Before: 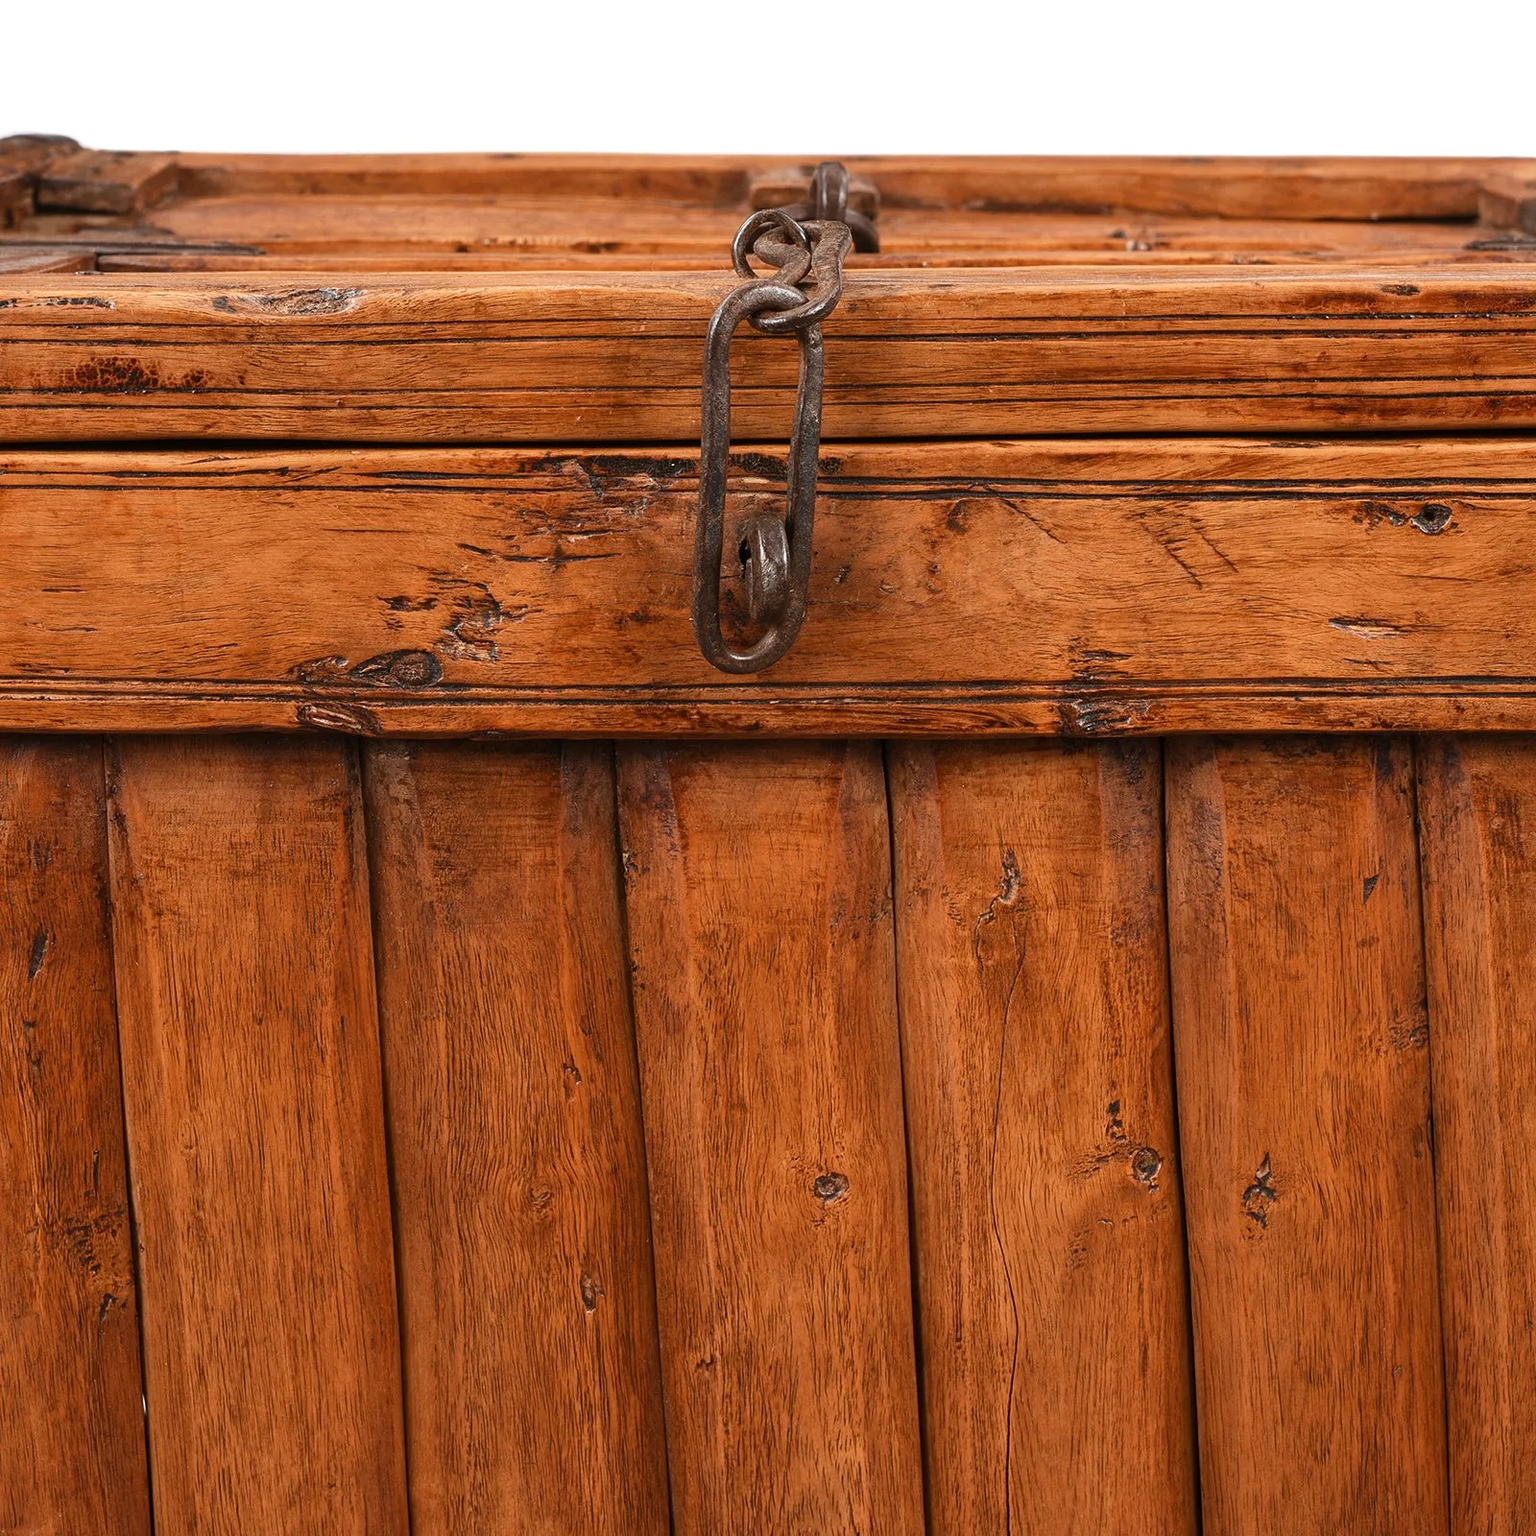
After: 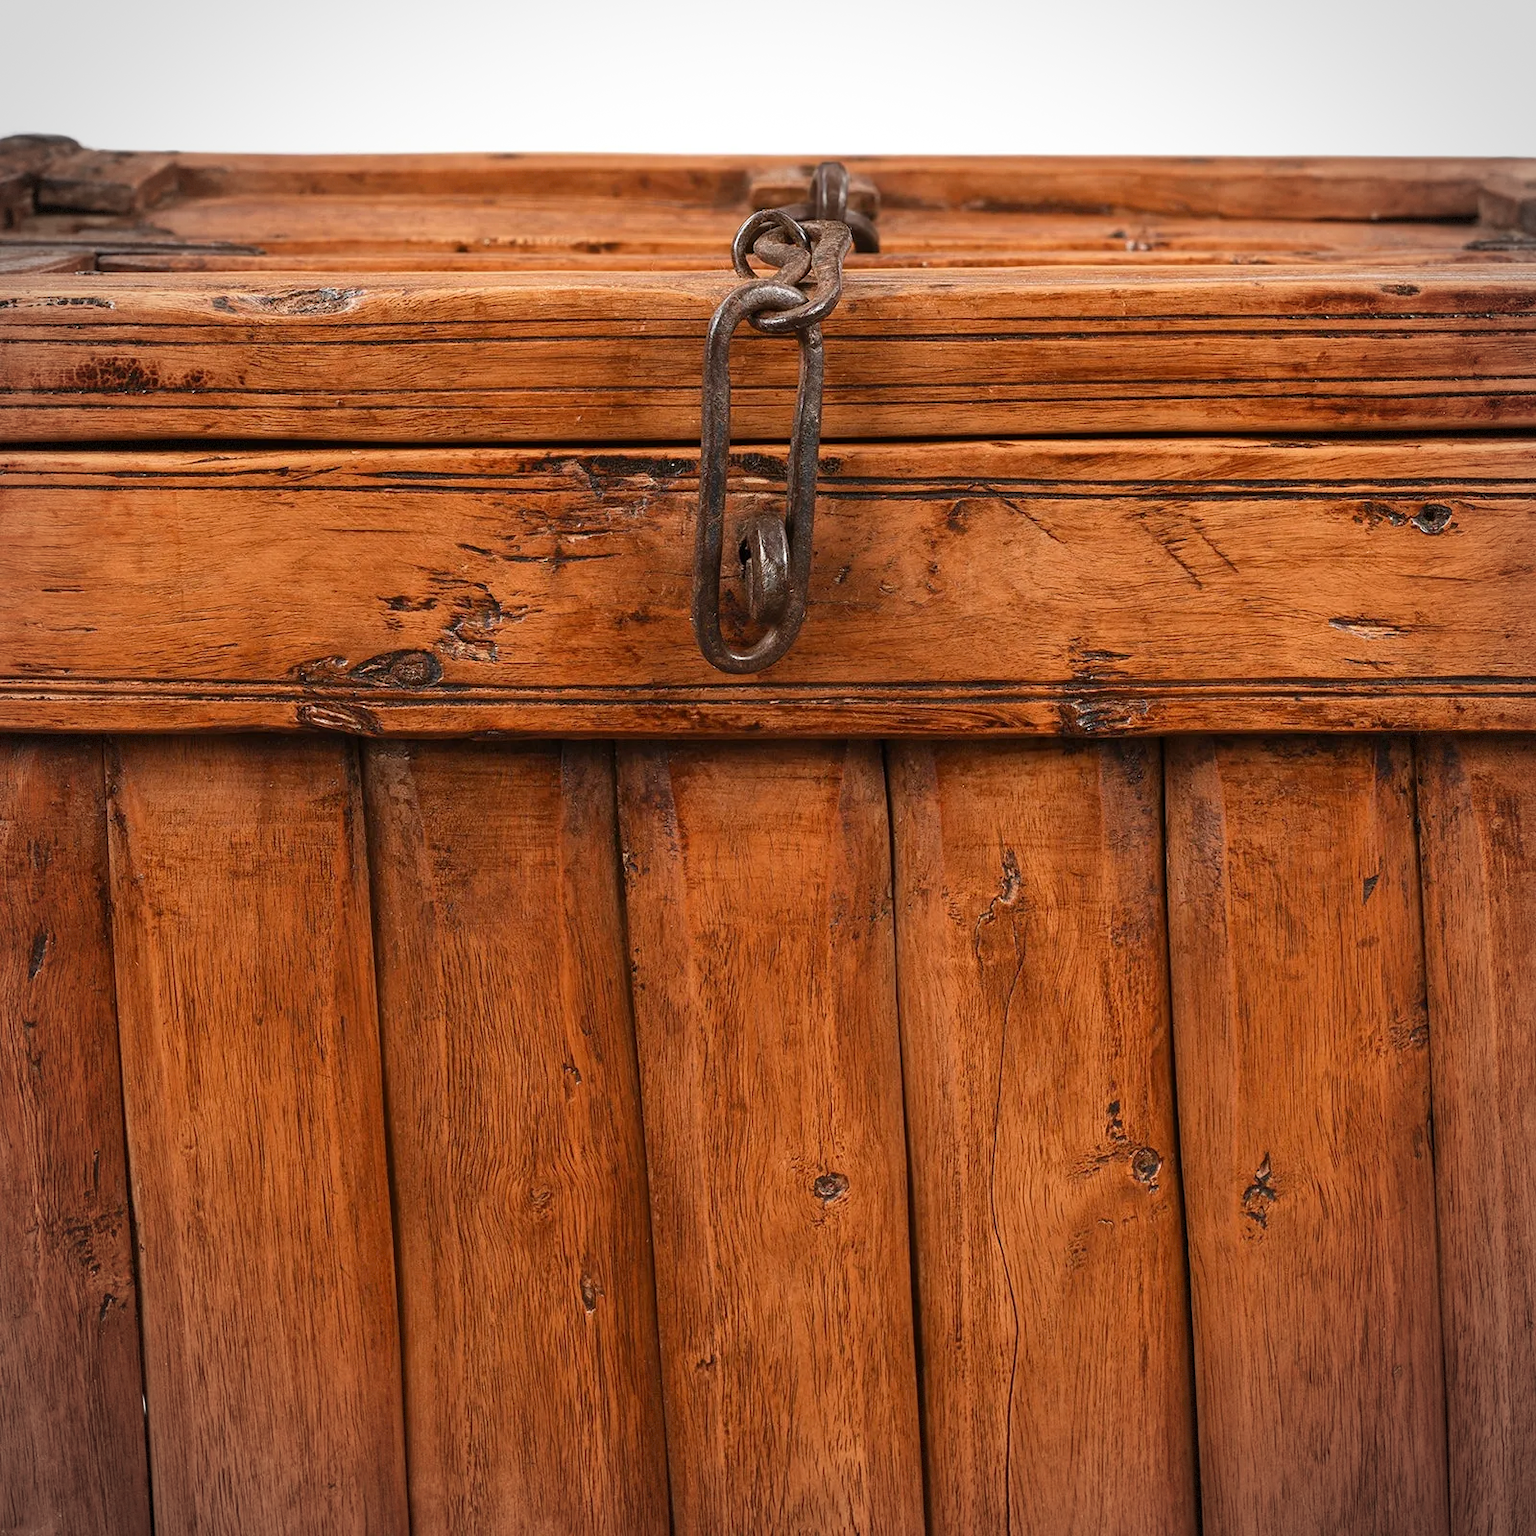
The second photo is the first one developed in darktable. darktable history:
vignetting: fall-off radius 63%, brightness -0.324, dithering 8-bit output
